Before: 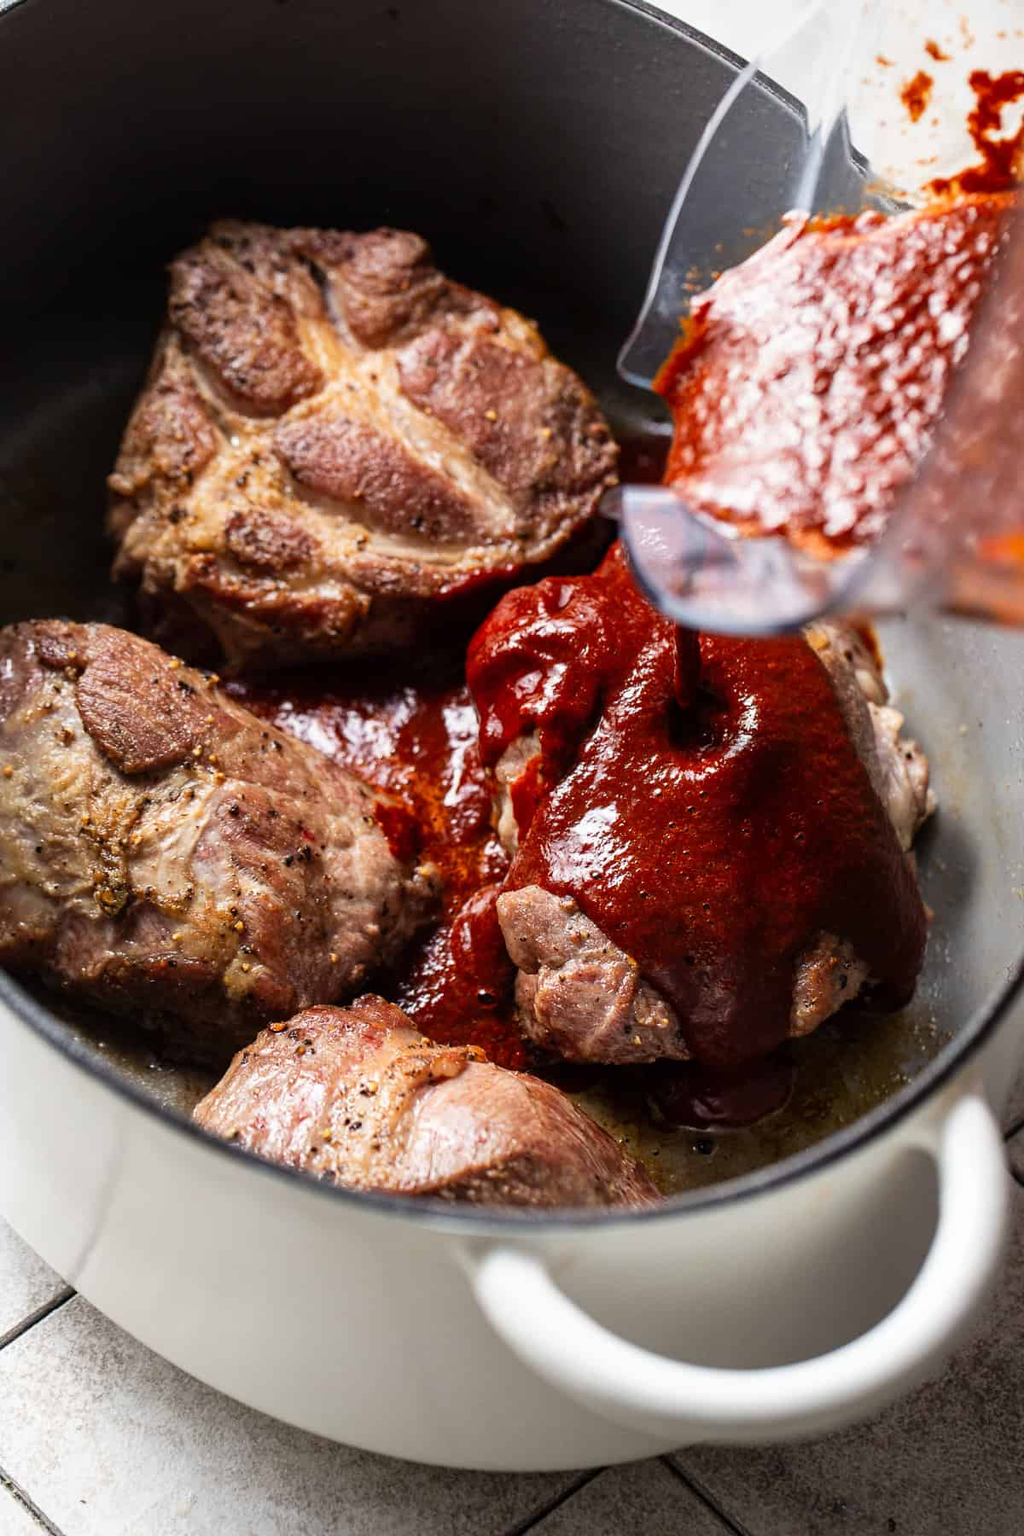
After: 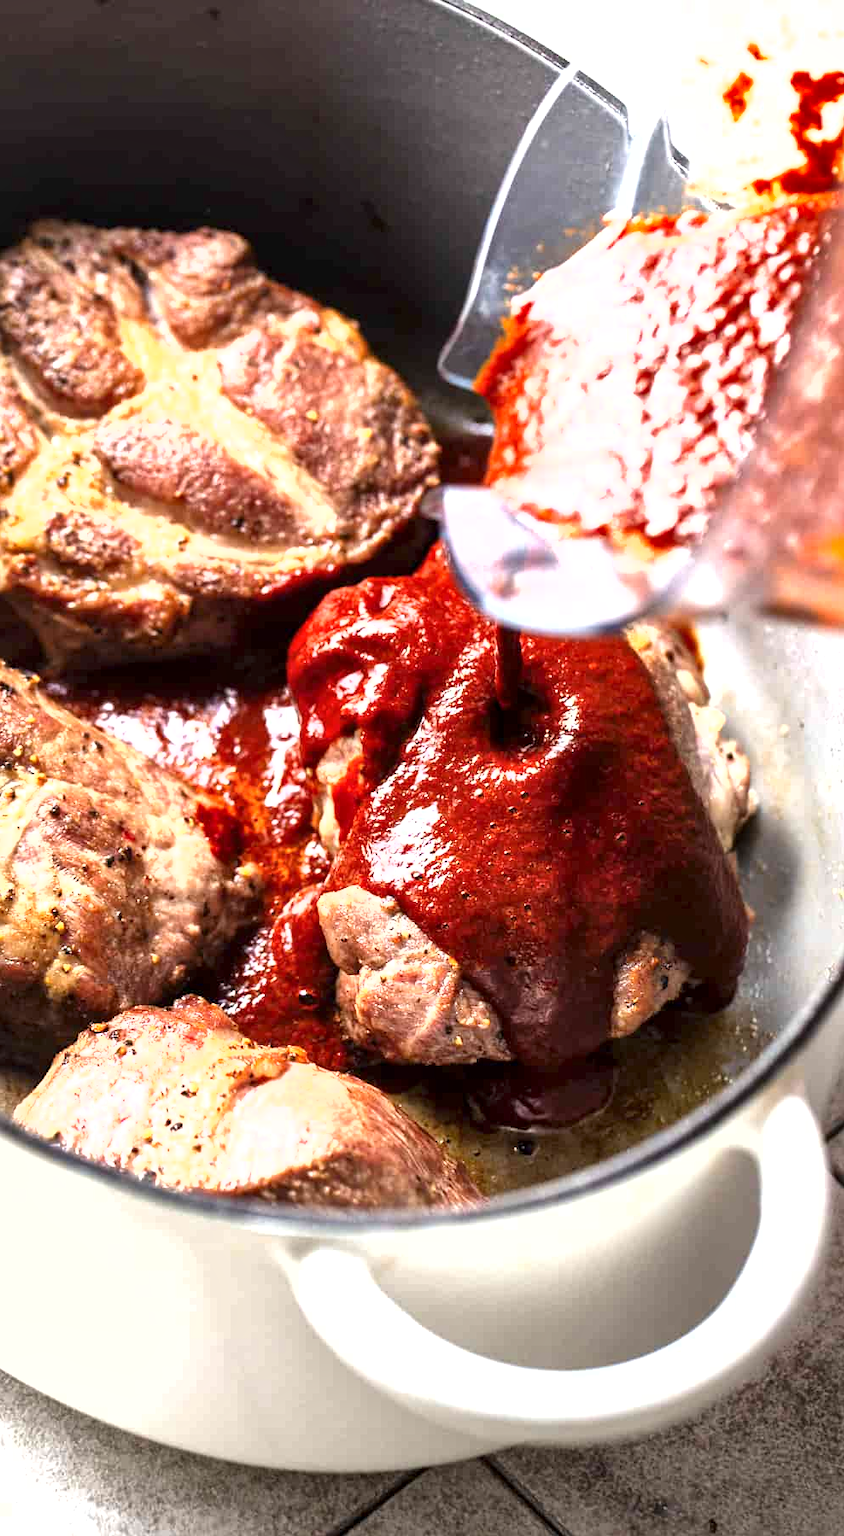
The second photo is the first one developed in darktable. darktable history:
crop: left 17.582%, bottom 0.031%
exposure: black level correction 0, exposure 1.3 EV, compensate highlight preservation false
shadows and highlights: shadows 29.61, highlights -30.47, low approximation 0.01, soften with gaussian
local contrast: mode bilateral grid, contrast 20, coarseness 50, detail 132%, midtone range 0.2
